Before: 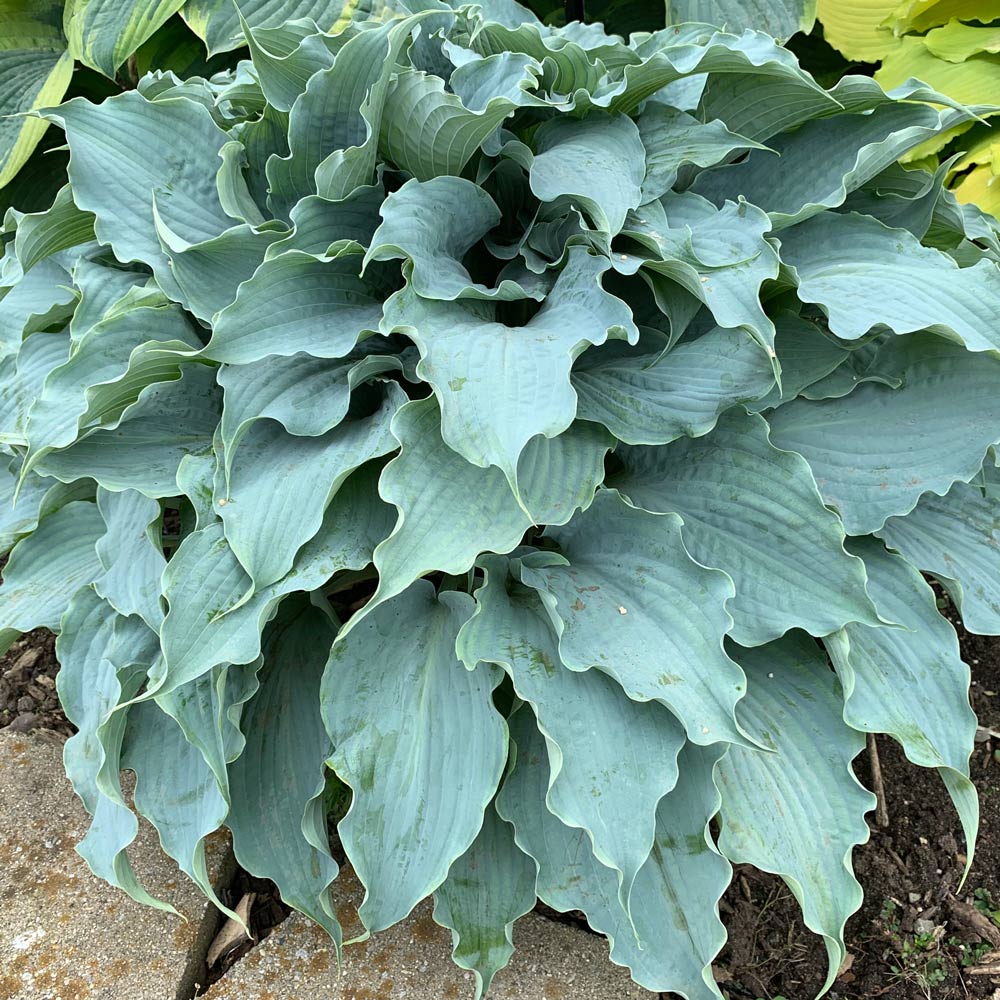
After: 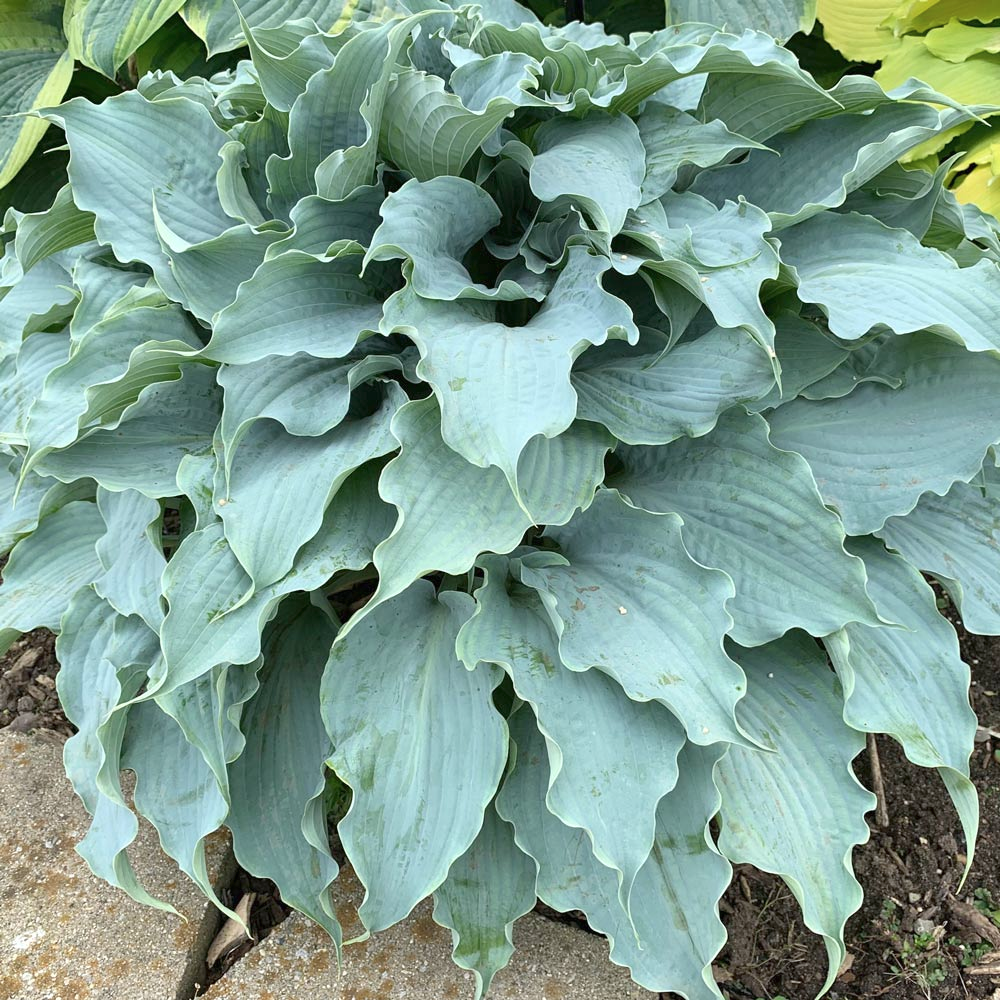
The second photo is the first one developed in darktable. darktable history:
exposure: black level correction 0, exposure 0.4 EV, compensate exposure bias true, compensate highlight preservation false
color balance: contrast -15%
